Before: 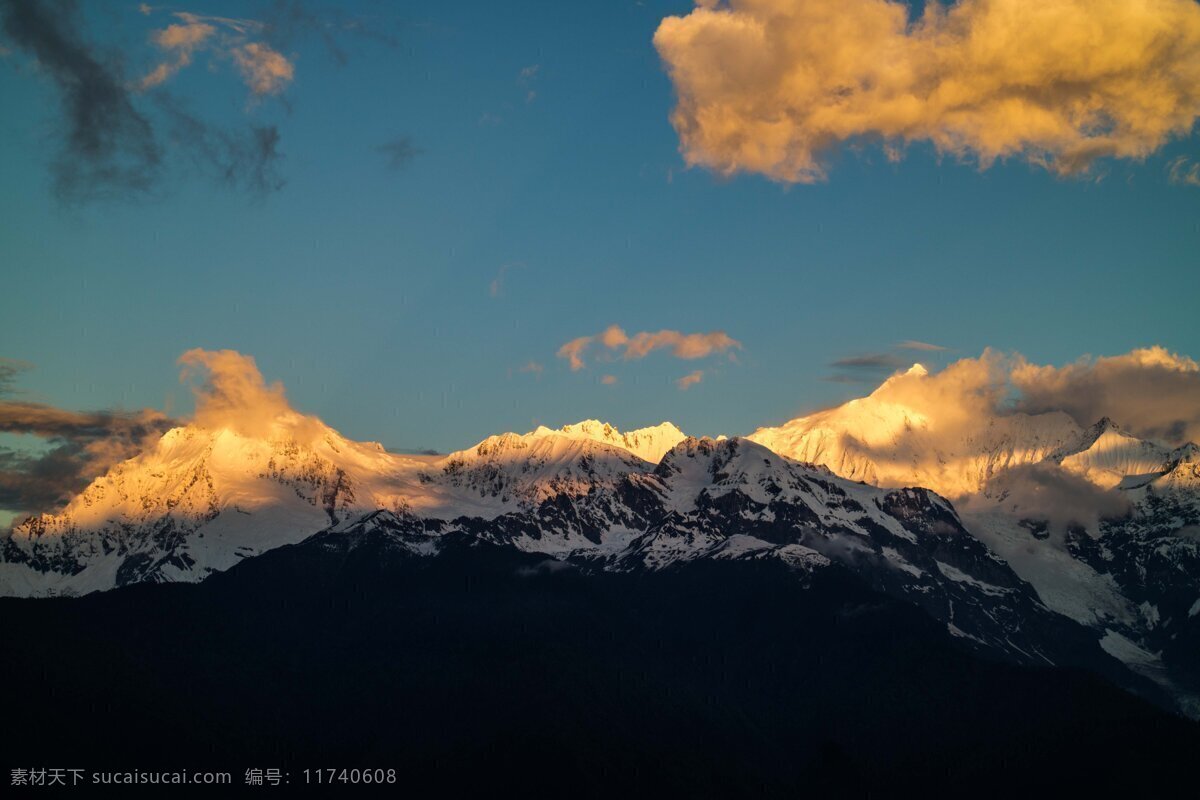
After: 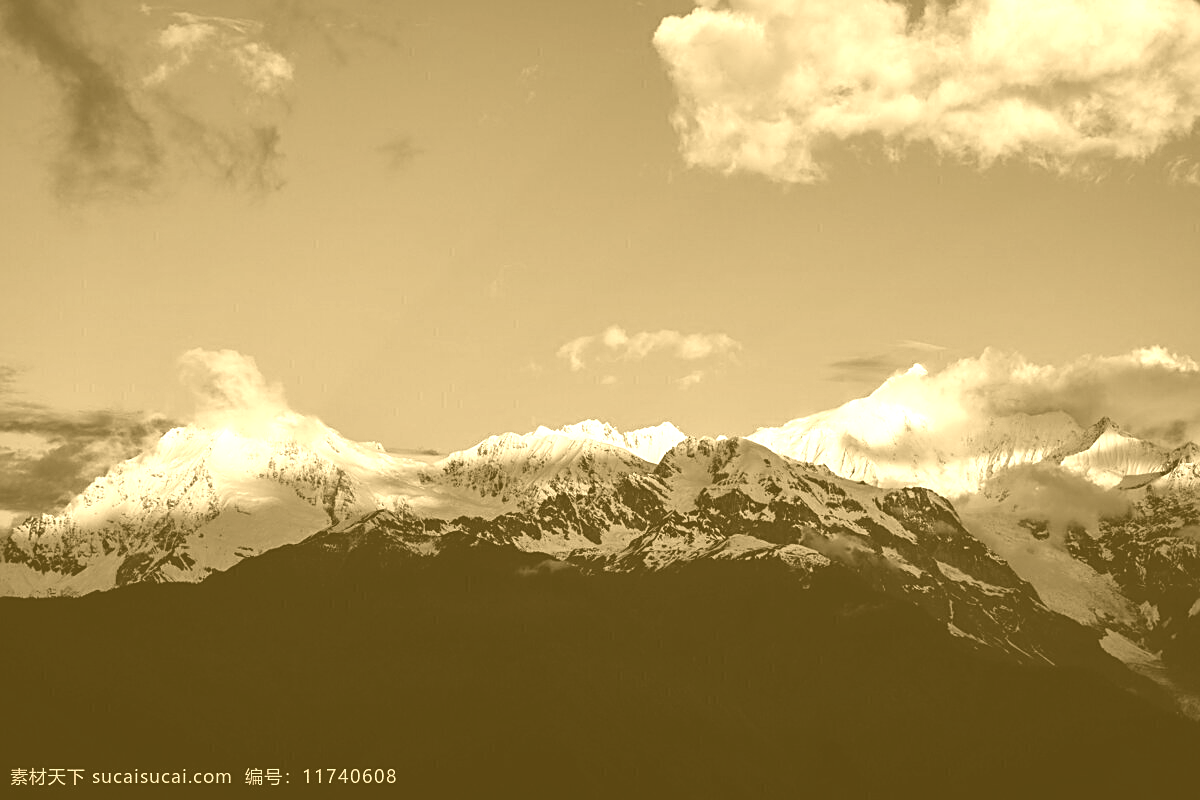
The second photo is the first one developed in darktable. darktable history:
colorize: hue 36°, source mix 100%
velvia: strength 27%
sharpen: on, module defaults
